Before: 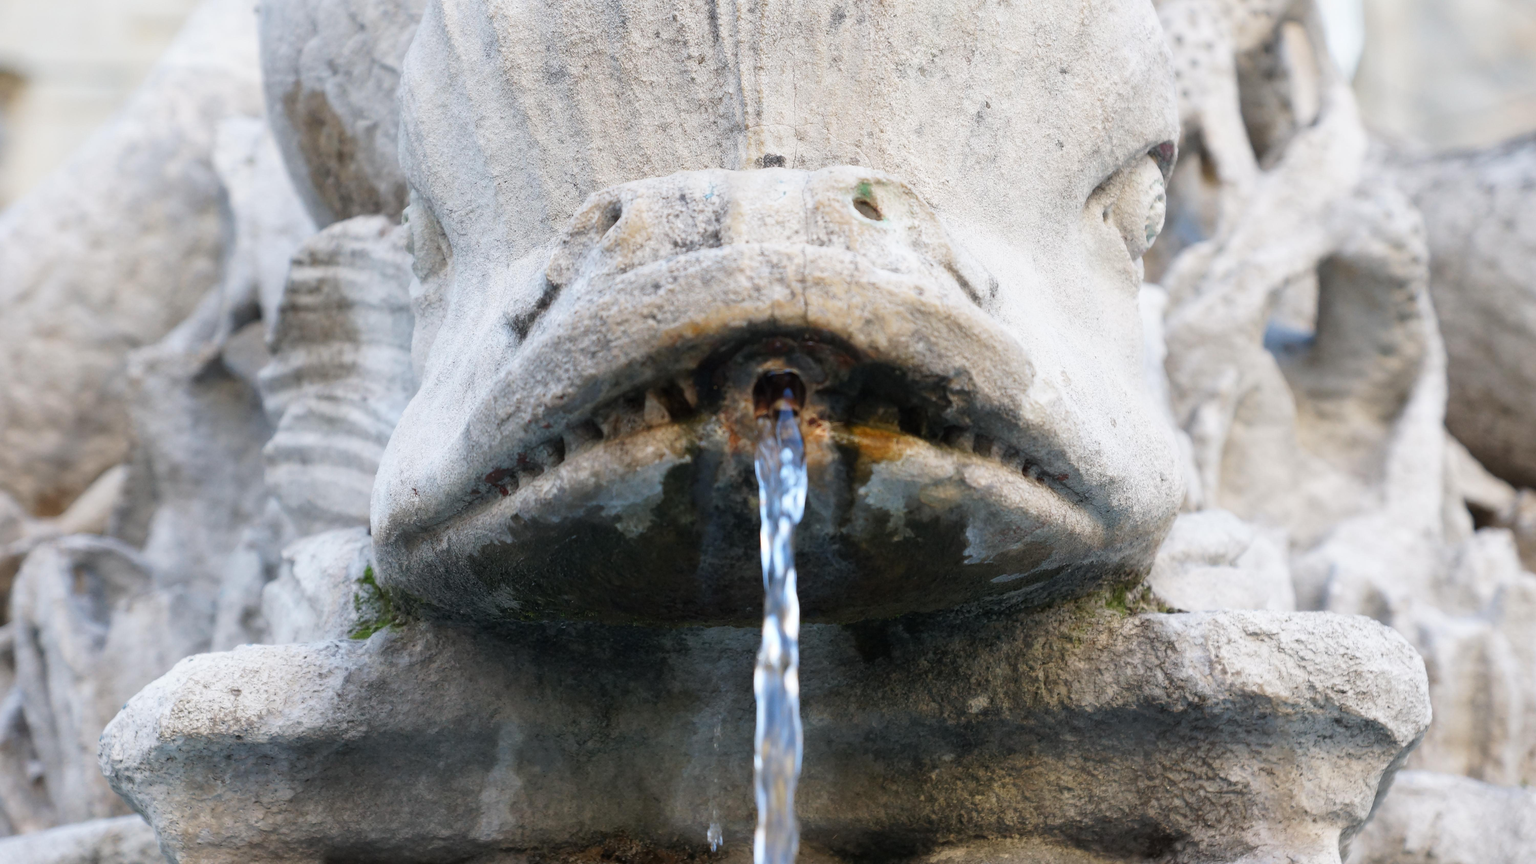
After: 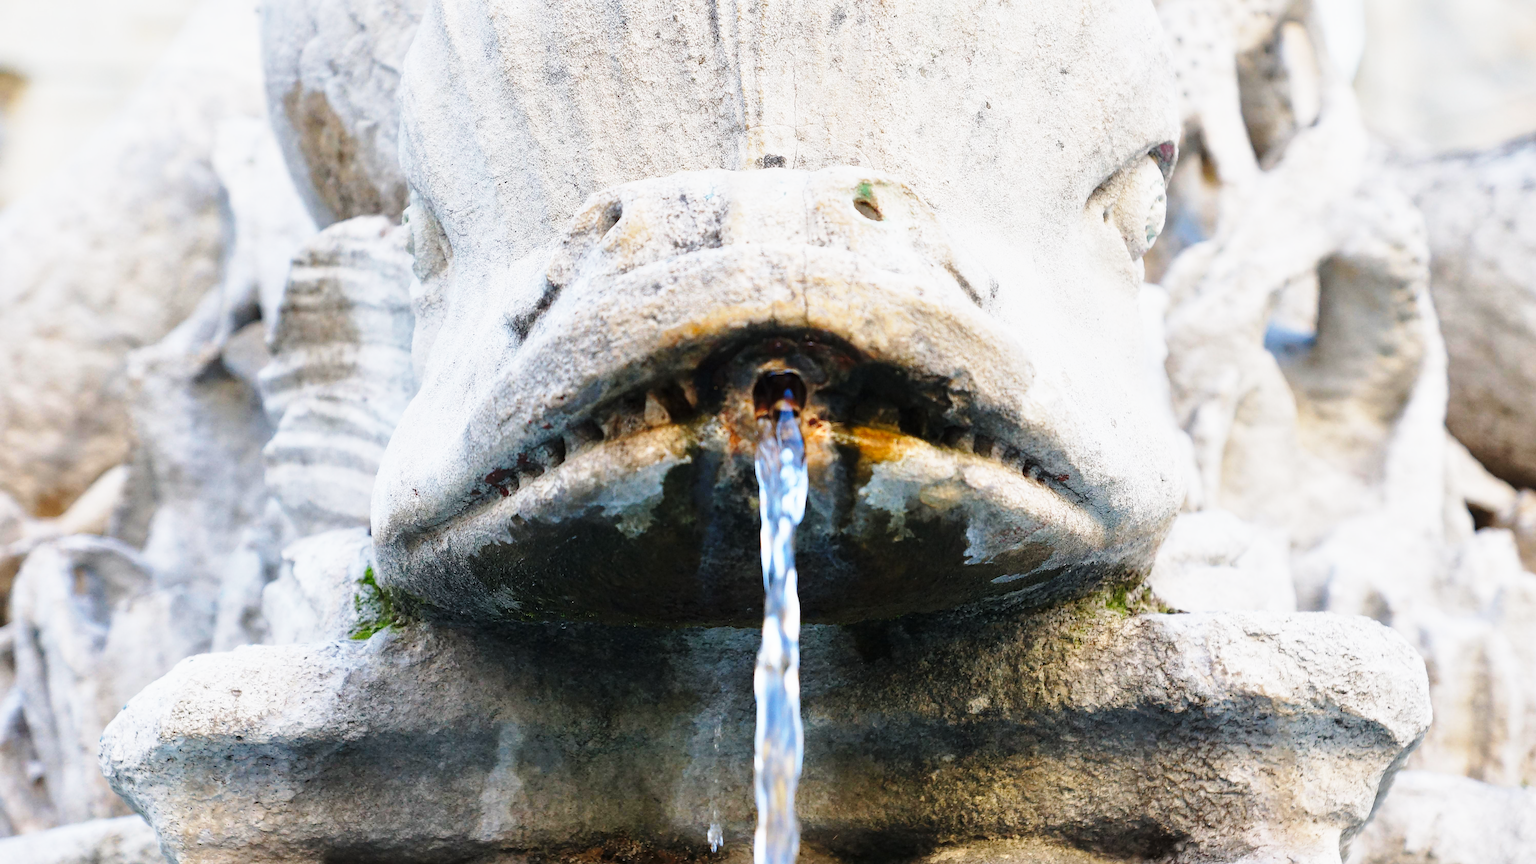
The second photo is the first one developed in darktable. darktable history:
sharpen: on, module defaults
haze removal: compatibility mode true, adaptive false
tone equalizer: -8 EV -0.002 EV, -7 EV 0.004 EV, -6 EV -0.043 EV, -5 EV 0.01 EV, -4 EV -0.026 EV, -3 EV 0.028 EV, -2 EV -0.042 EV, -1 EV -0.313 EV, +0 EV -0.592 EV, mask exposure compensation -0.494 EV
base curve: curves: ch0 [(0, 0) (0.026, 0.03) (0.109, 0.232) (0.351, 0.748) (0.669, 0.968) (1, 1)], preserve colors none
